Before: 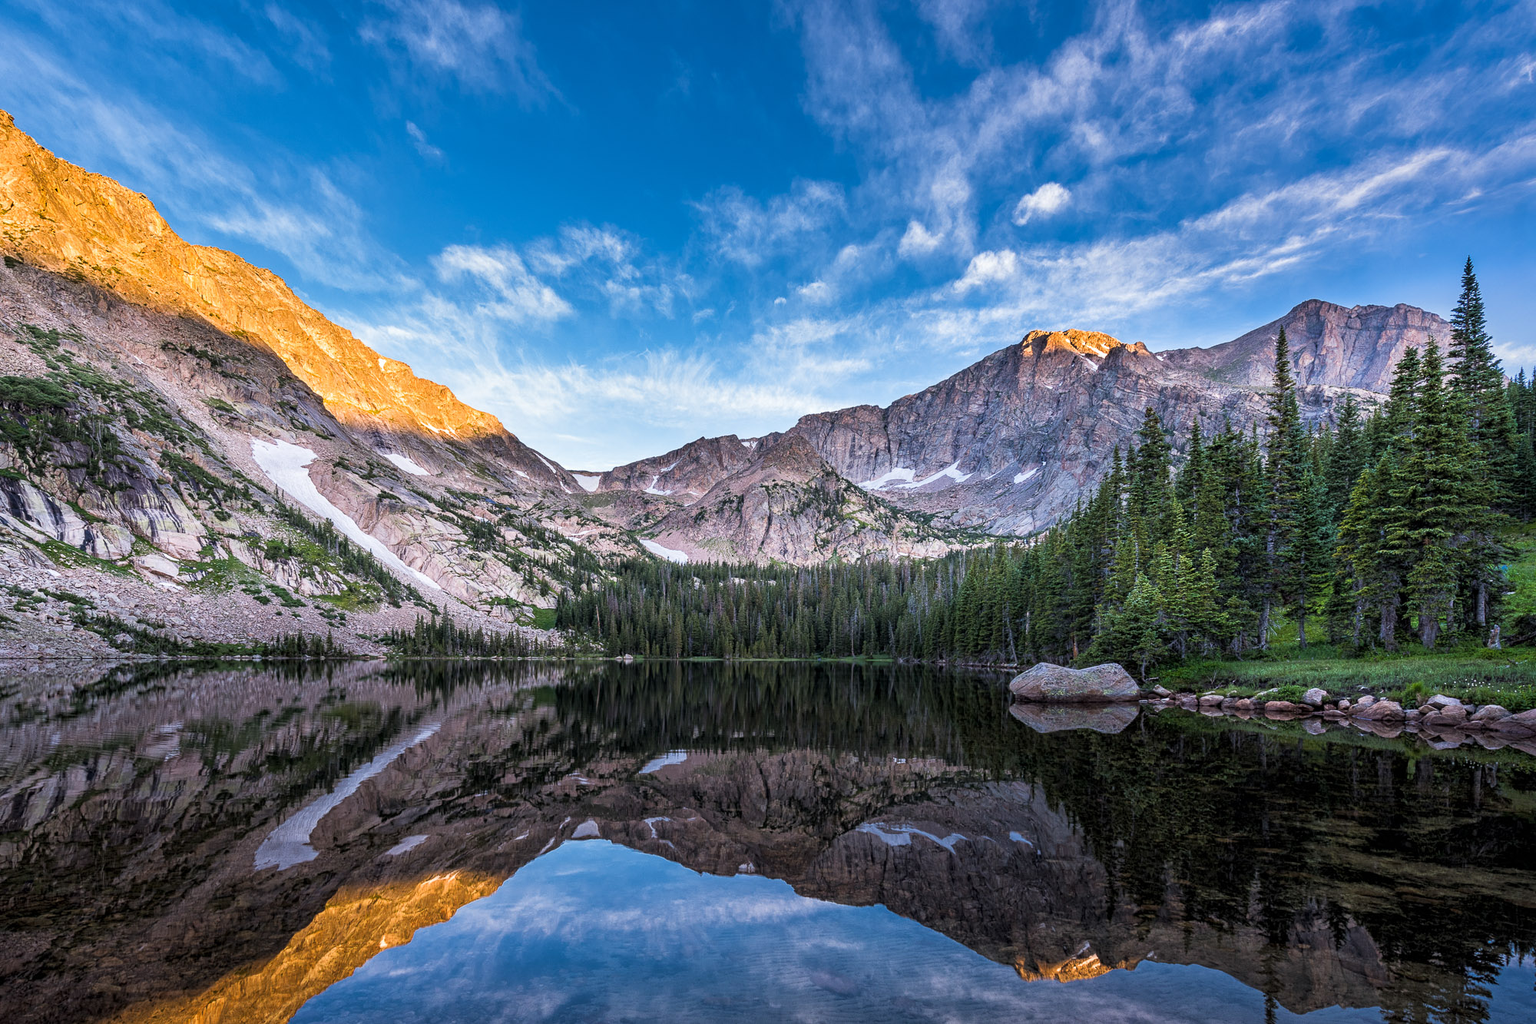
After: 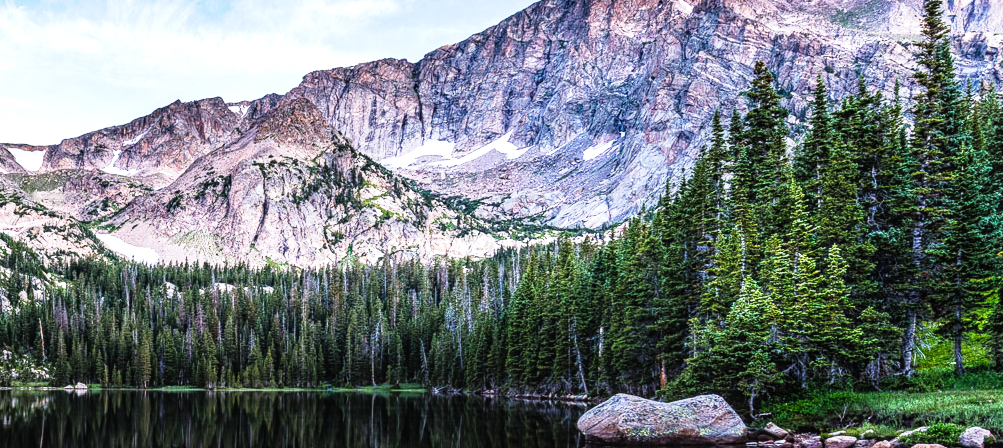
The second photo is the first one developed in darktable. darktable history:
crop: left 36.861%, top 35.194%, right 12.987%, bottom 31.162%
tone curve: curves: ch0 [(0, 0.031) (0.139, 0.084) (0.311, 0.278) (0.495, 0.544) (0.718, 0.816) (0.841, 0.909) (1, 0.967)]; ch1 [(0, 0) (0.272, 0.249) (0.388, 0.385) (0.479, 0.456) (0.495, 0.497) (0.538, 0.55) (0.578, 0.595) (0.707, 0.778) (1, 1)]; ch2 [(0, 0) (0.125, 0.089) (0.353, 0.329) (0.443, 0.408) (0.502, 0.495) (0.56, 0.553) (0.608, 0.631) (1, 1)], preserve colors none
local contrast: on, module defaults
color balance rgb: perceptual saturation grading › global saturation 1%, perceptual brilliance grading › global brilliance 18.452%, contrast 5.029%
